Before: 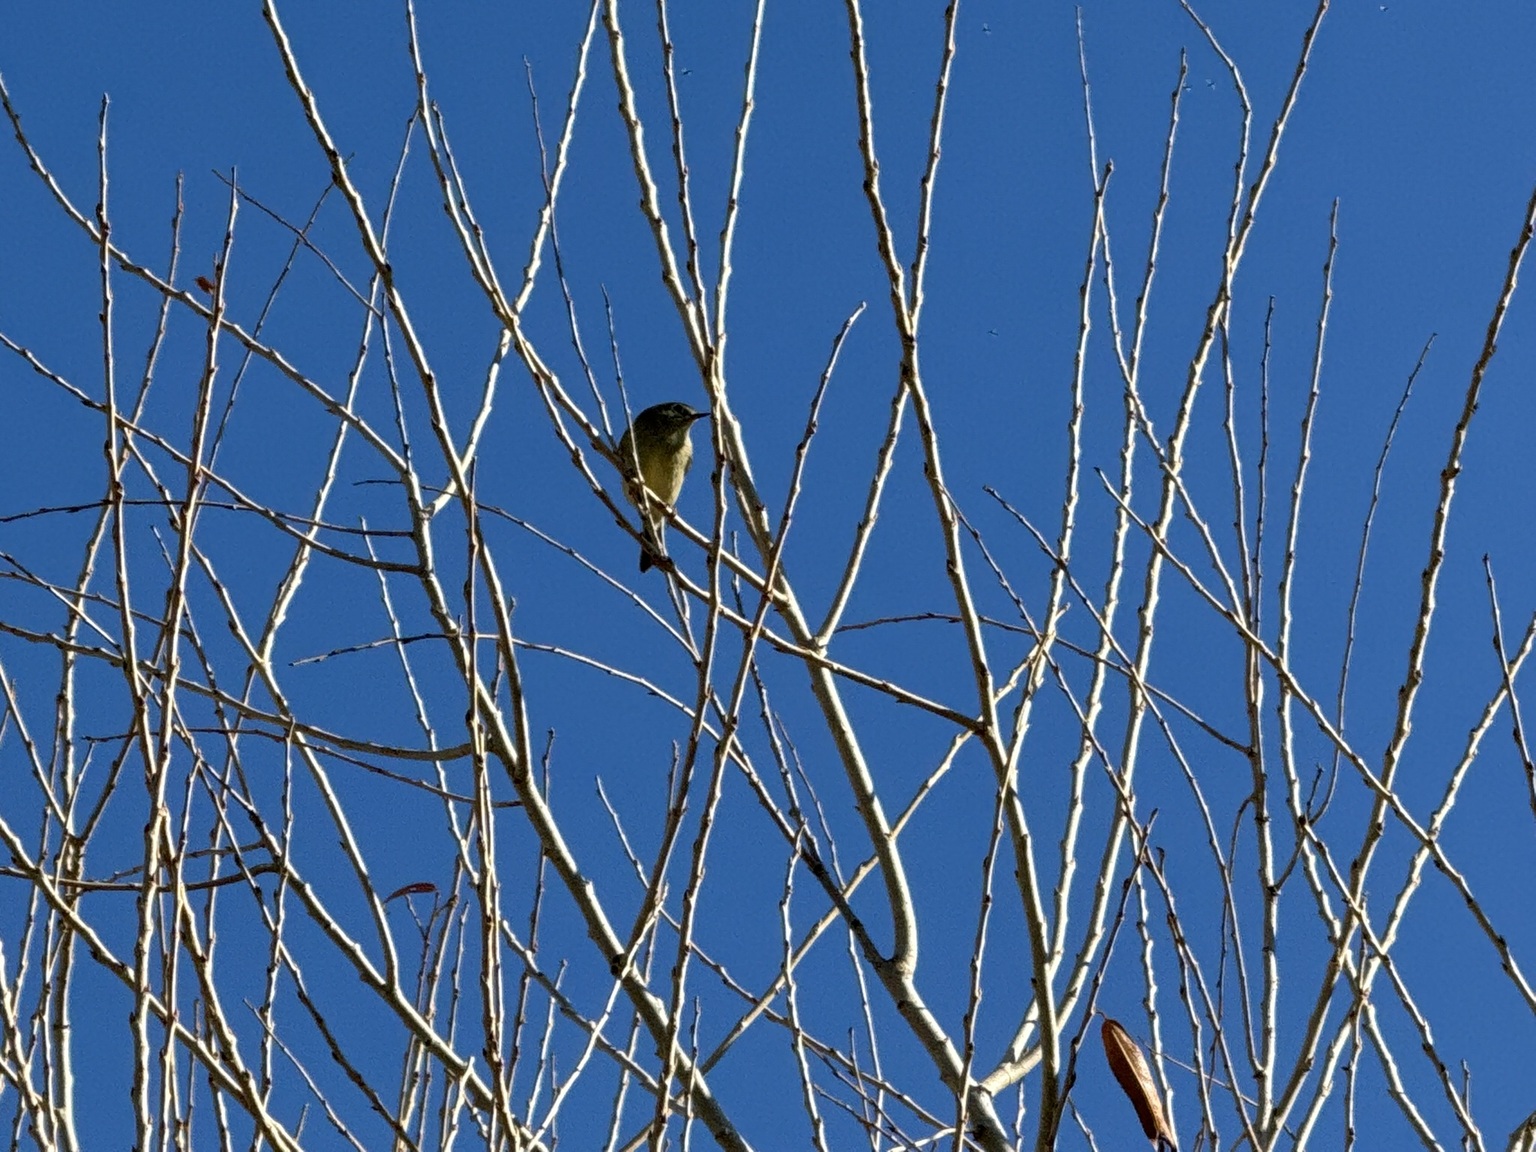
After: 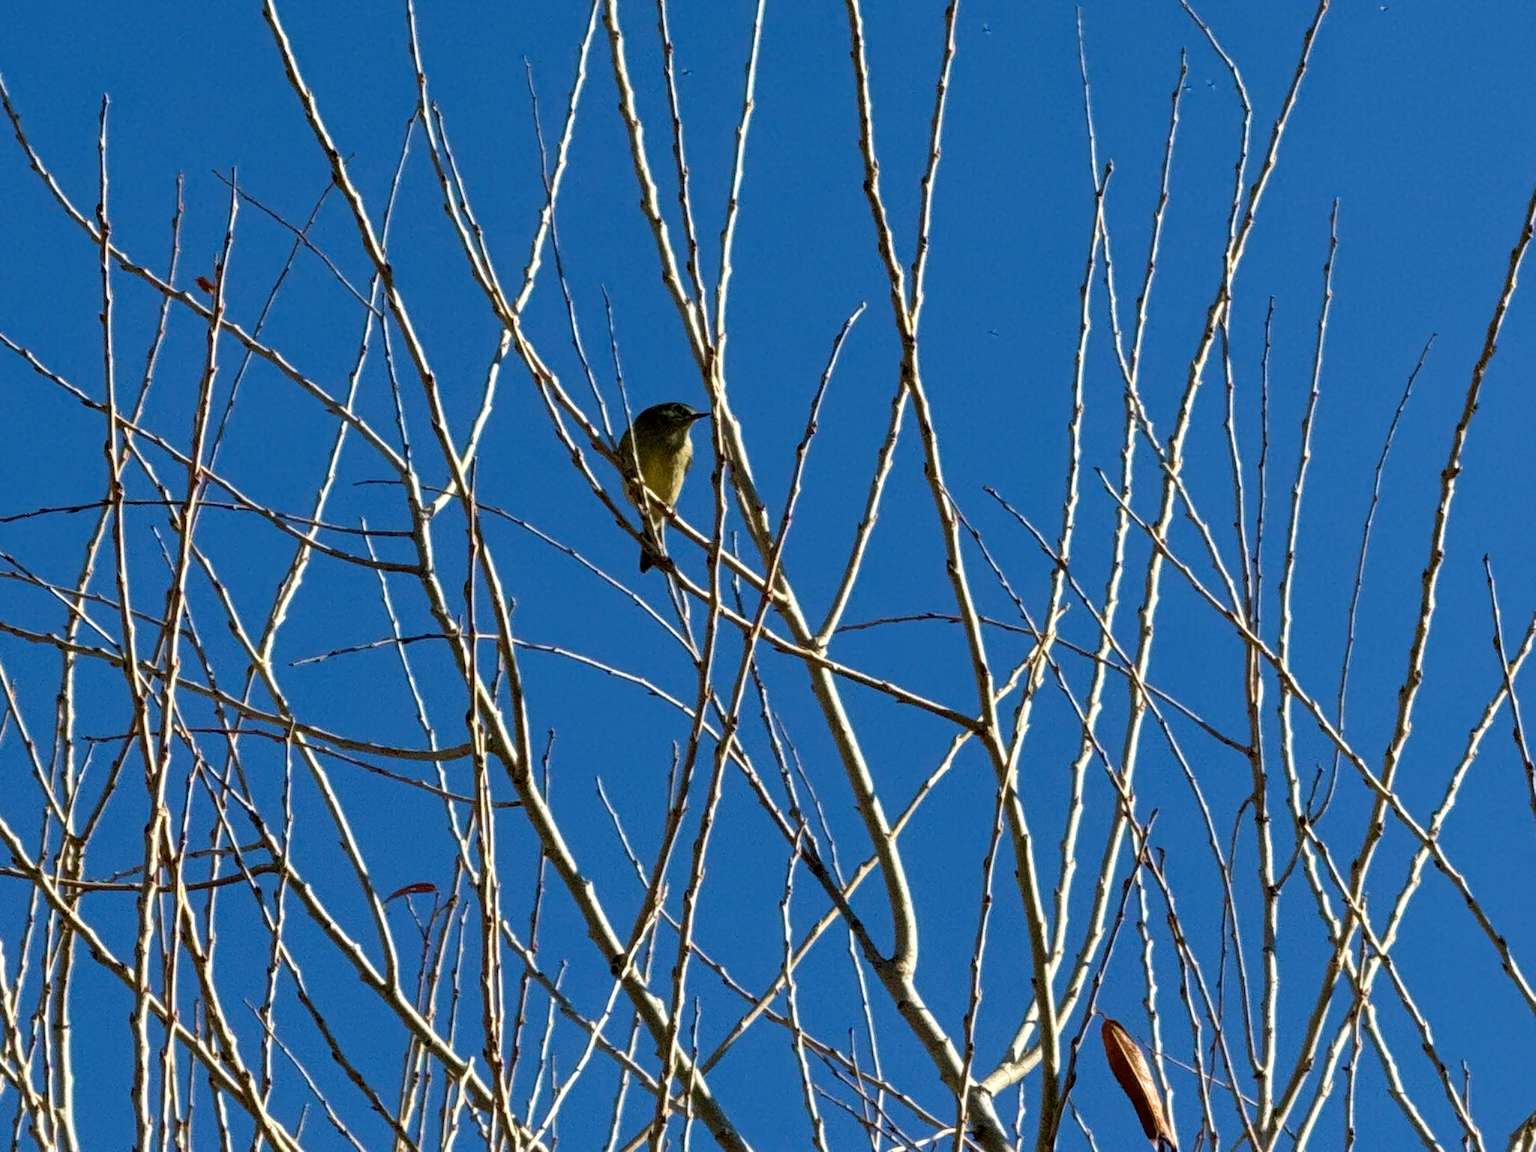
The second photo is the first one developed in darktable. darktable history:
velvia: on, module defaults
base curve: curves: ch0 [(0, 0) (0.283, 0.295) (1, 1)], preserve colors none
